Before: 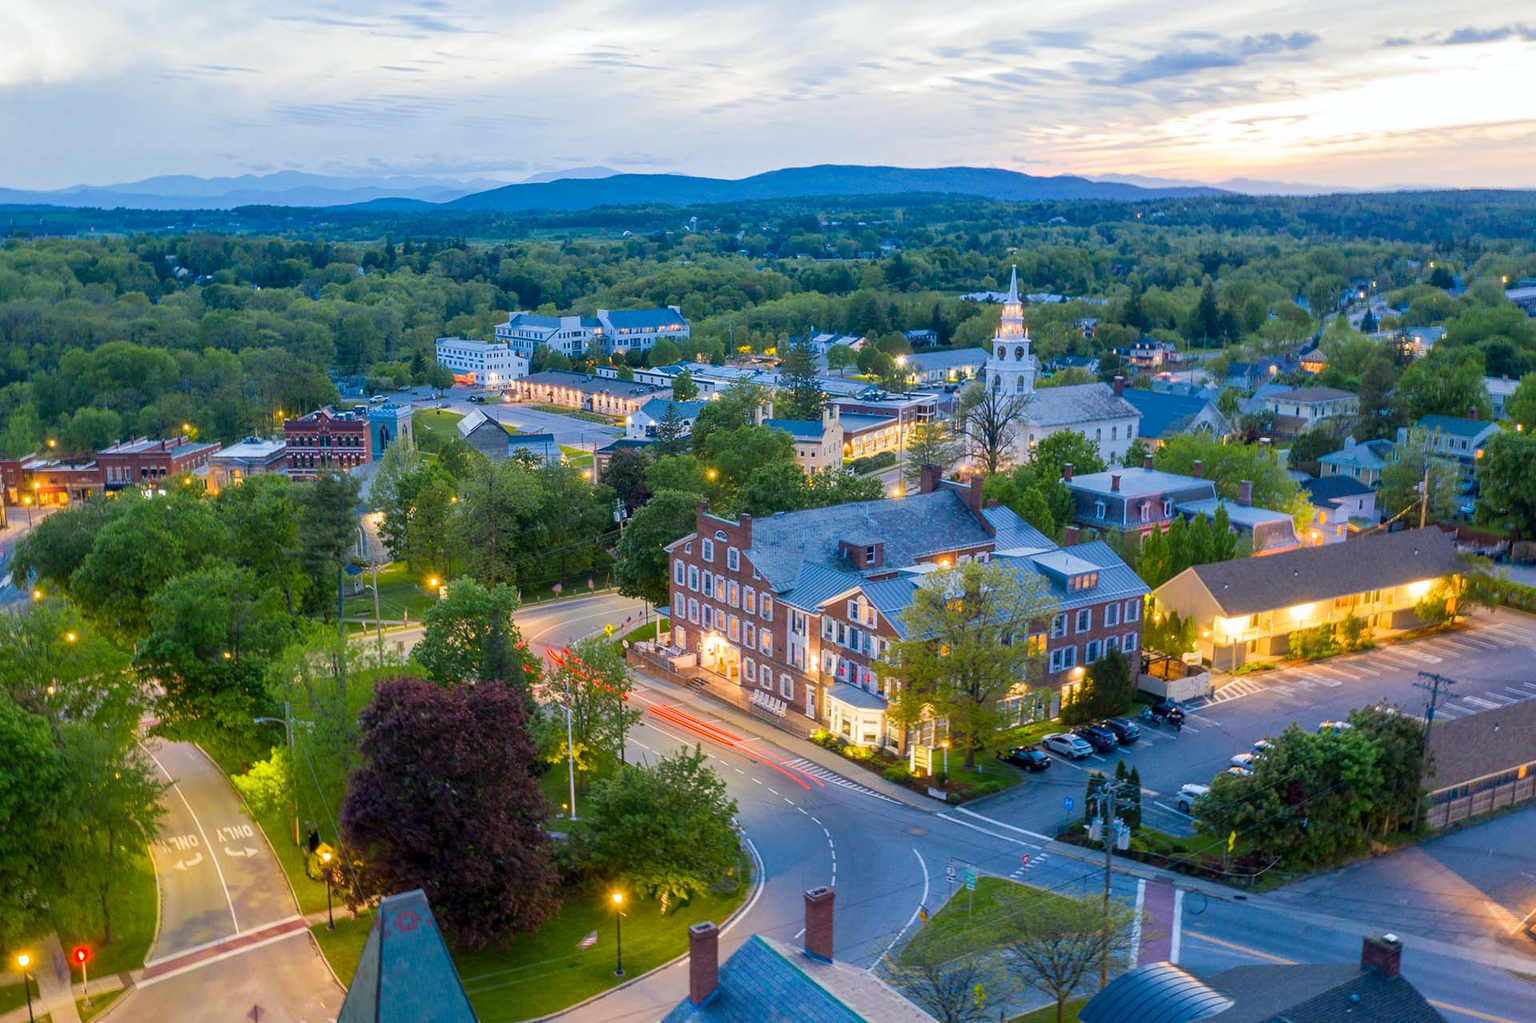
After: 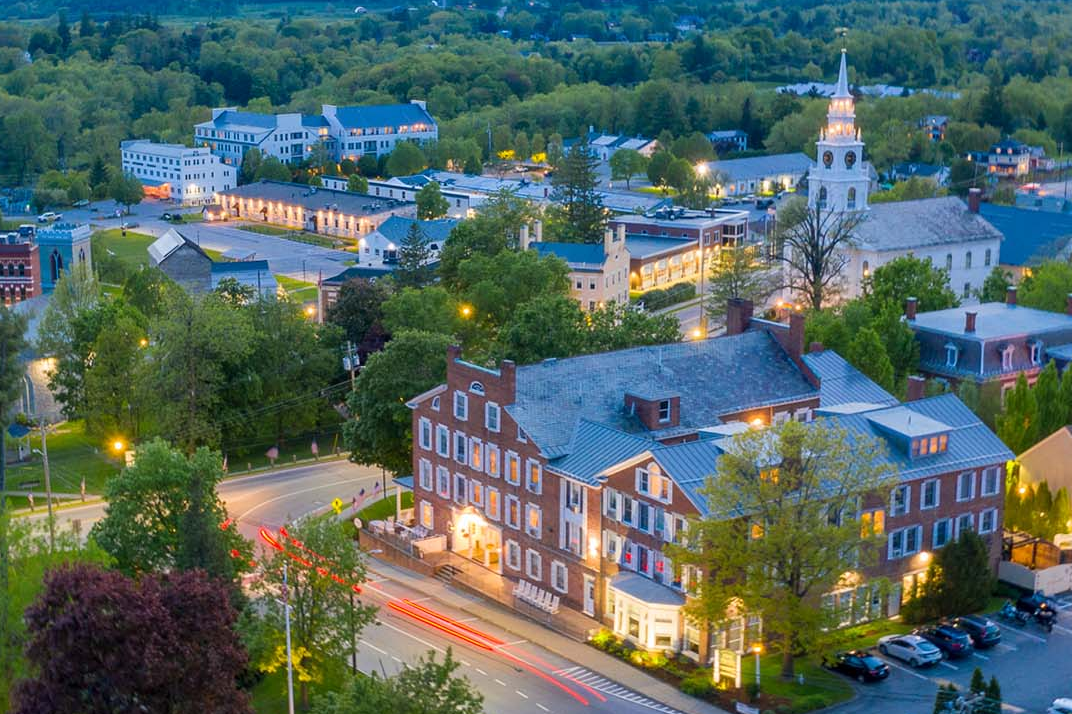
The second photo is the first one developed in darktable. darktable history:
crop and rotate: left 22.13%, top 22.054%, right 22.026%, bottom 22.102%
rotate and perspective: automatic cropping original format, crop left 0, crop top 0
